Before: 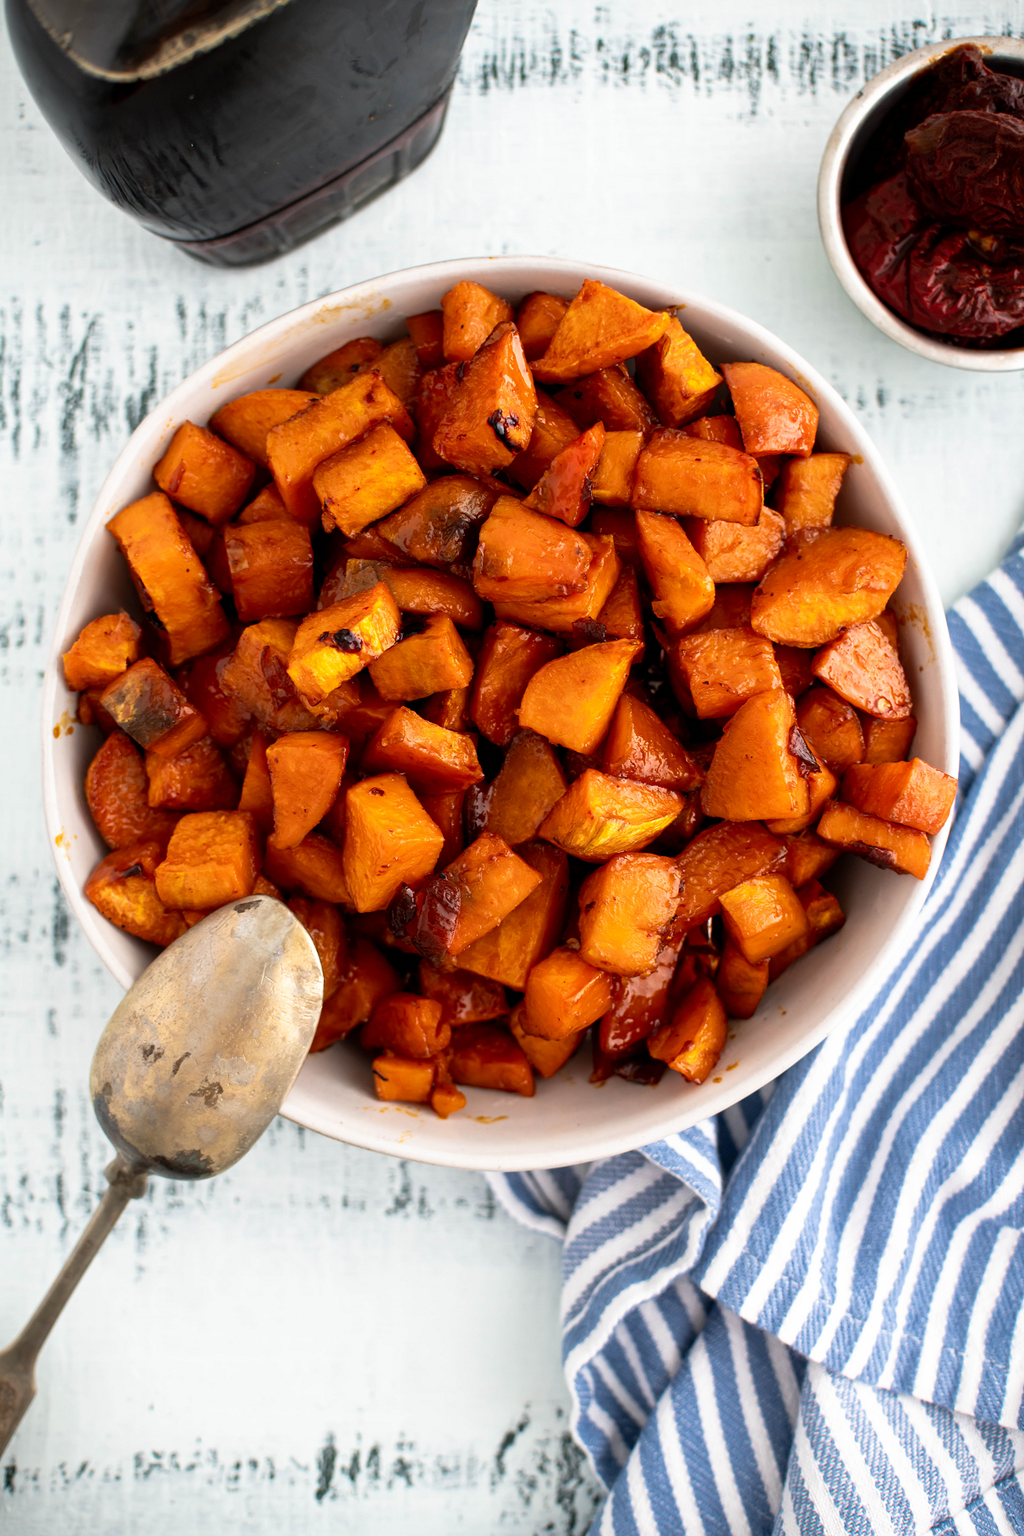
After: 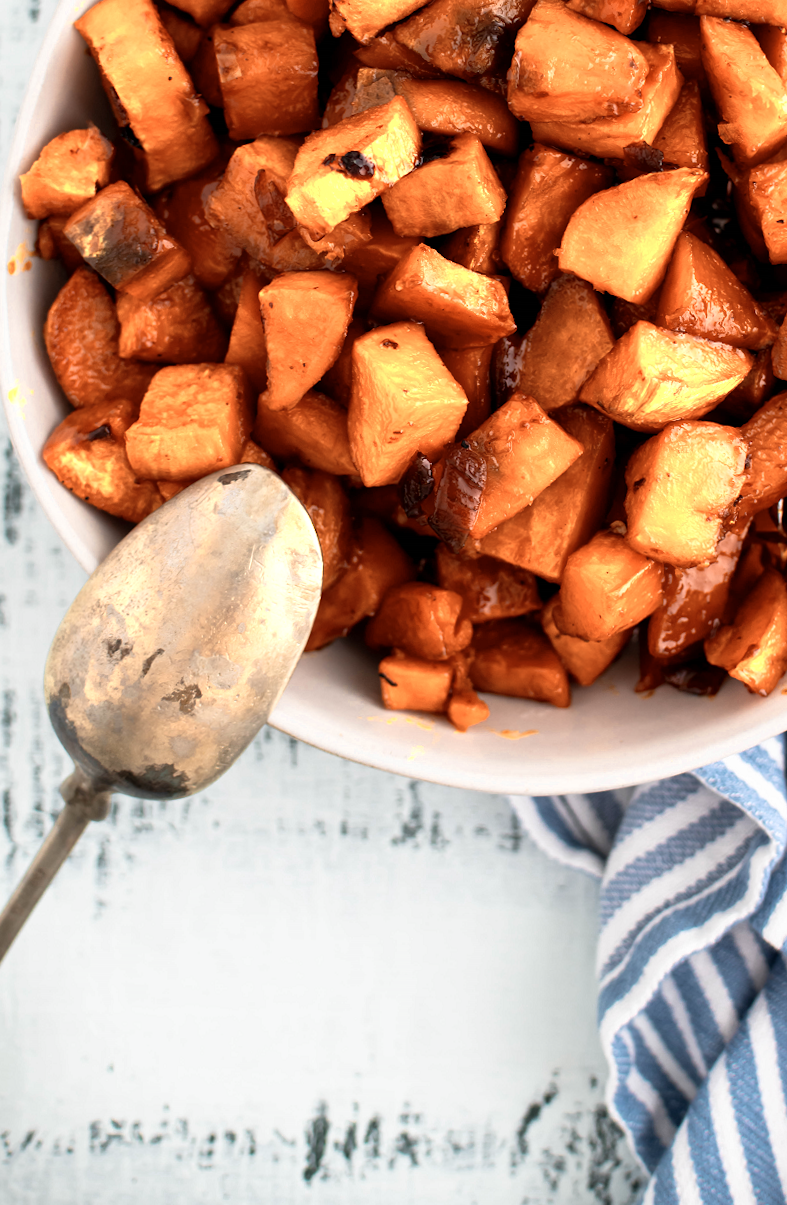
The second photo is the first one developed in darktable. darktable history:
crop and rotate: angle -0.918°, left 3.588%, top 32.055%, right 29.845%
color zones: curves: ch0 [(0.018, 0.548) (0.224, 0.64) (0.425, 0.447) (0.675, 0.575) (0.732, 0.579)]; ch1 [(0.066, 0.487) (0.25, 0.5) (0.404, 0.43) (0.75, 0.421) (0.956, 0.421)]; ch2 [(0.044, 0.561) (0.215, 0.465) (0.399, 0.544) (0.465, 0.548) (0.614, 0.447) (0.724, 0.43) (0.882, 0.623) (0.956, 0.632)]
